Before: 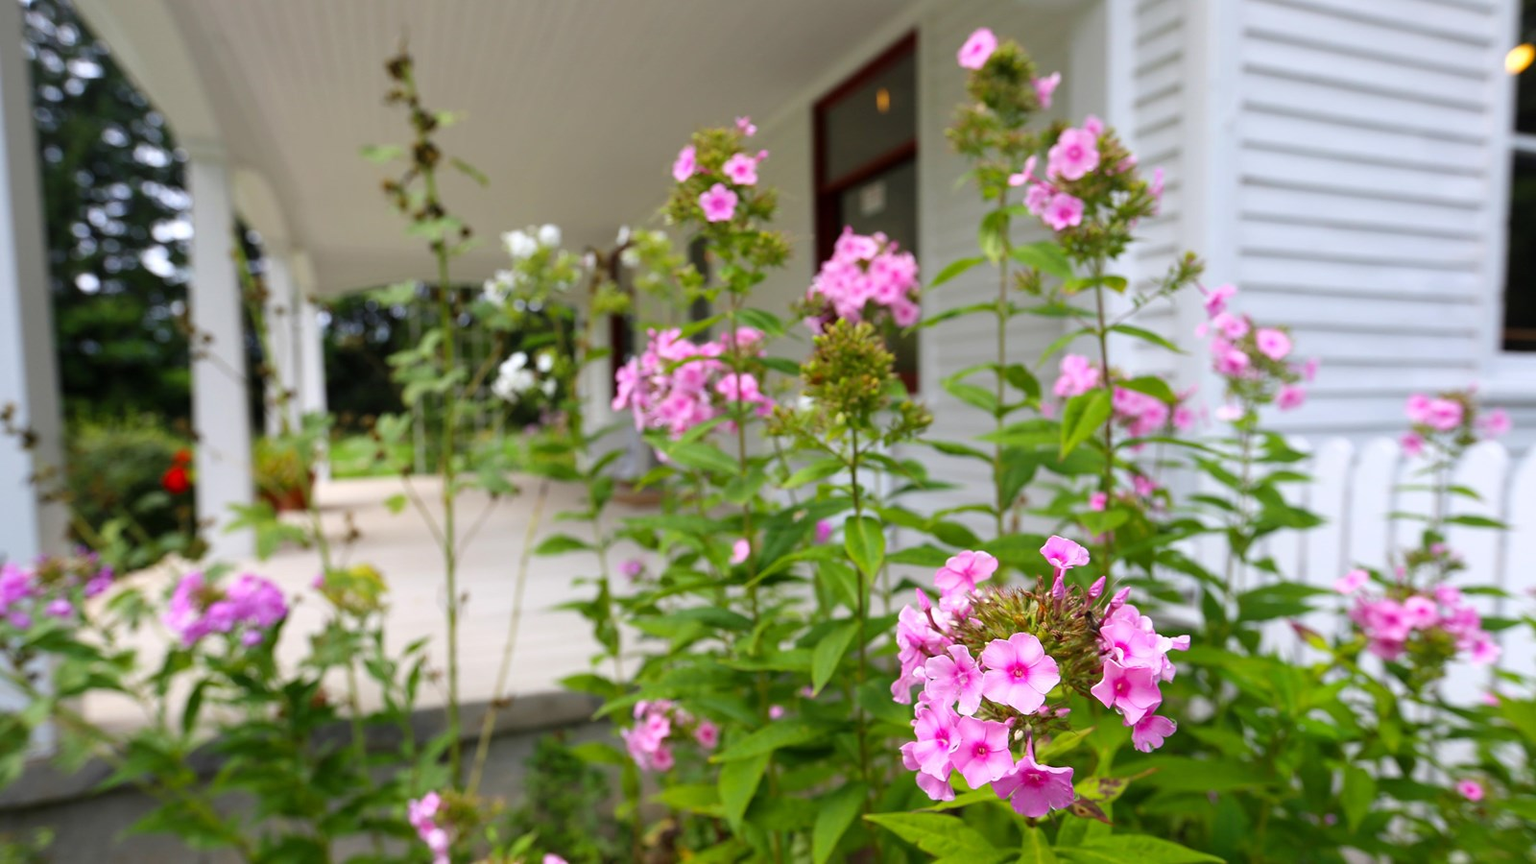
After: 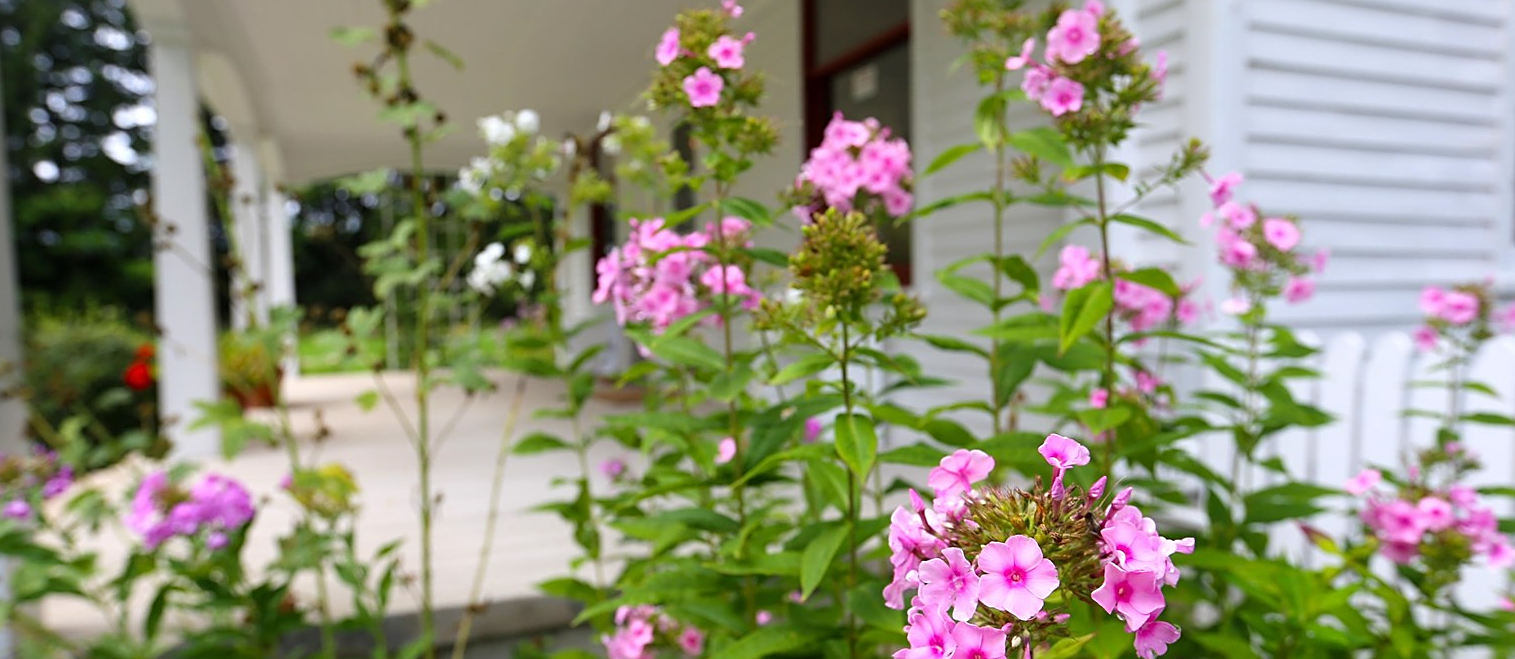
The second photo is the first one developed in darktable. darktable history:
crop and rotate: left 2.932%, top 13.823%, right 2.337%, bottom 12.856%
sharpen: on, module defaults
